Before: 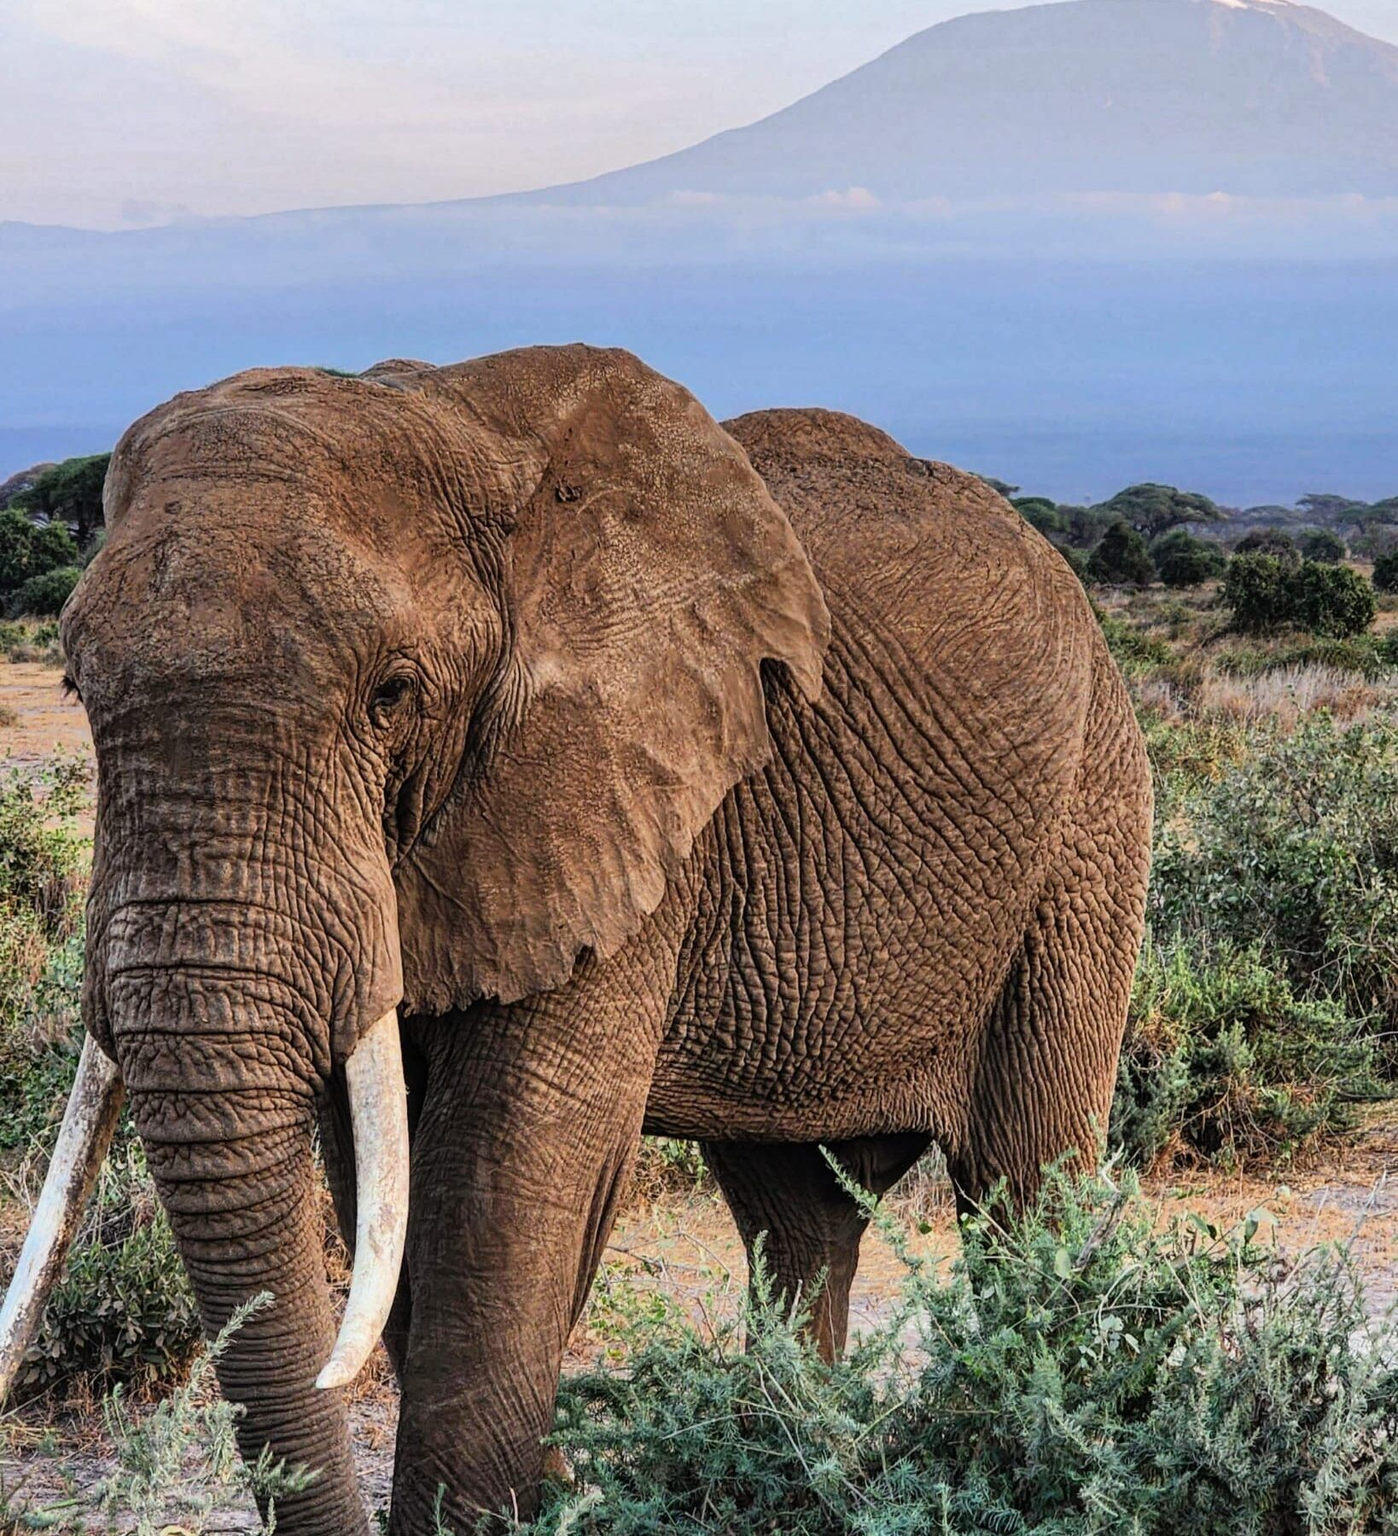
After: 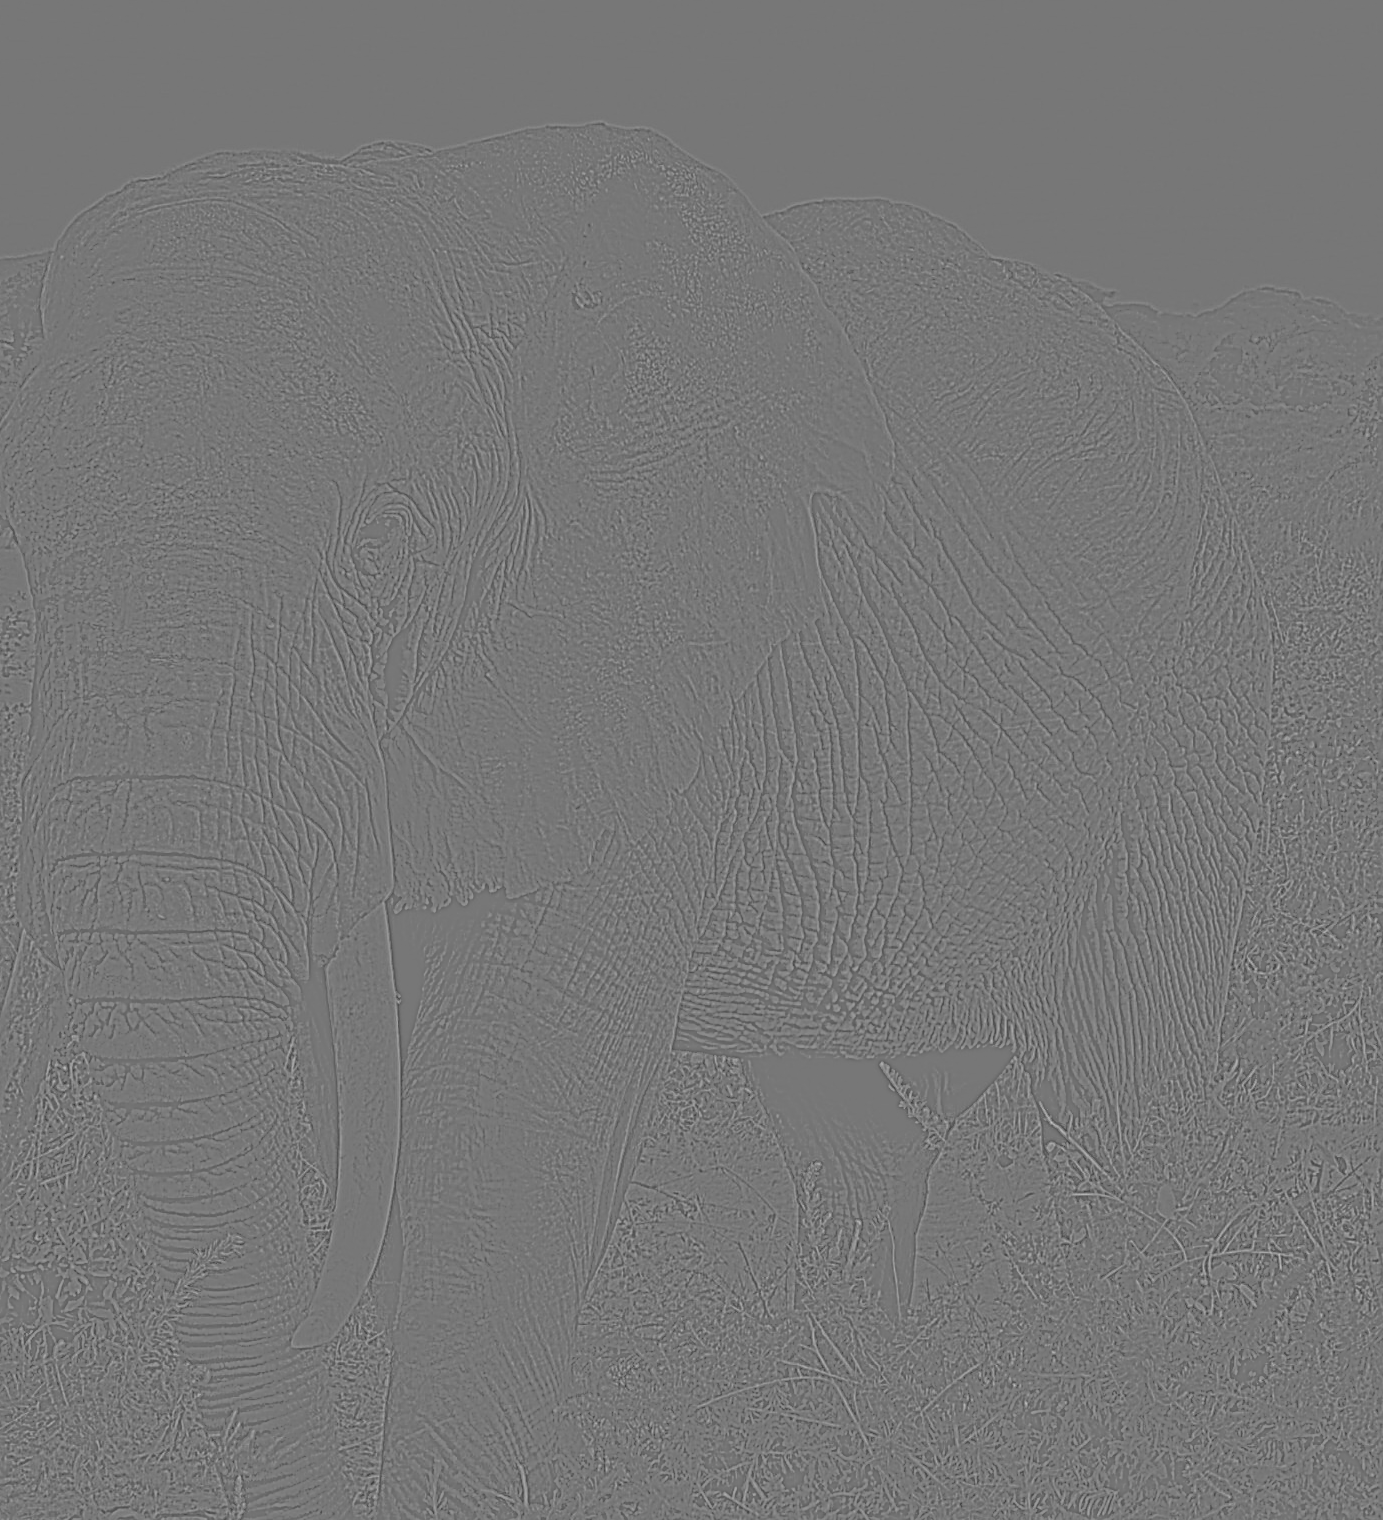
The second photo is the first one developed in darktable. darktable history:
tone equalizer: -8 EV -0.528 EV, -7 EV -0.319 EV, -6 EV -0.083 EV, -5 EV 0.413 EV, -4 EV 0.985 EV, -3 EV 0.791 EV, -2 EV -0.01 EV, -1 EV 0.14 EV, +0 EV -0.012 EV, smoothing 1
highpass: sharpness 9.84%, contrast boost 9.94%
crop and rotate: left 4.842%, top 15.51%, right 10.668%
sharpen: on, module defaults
